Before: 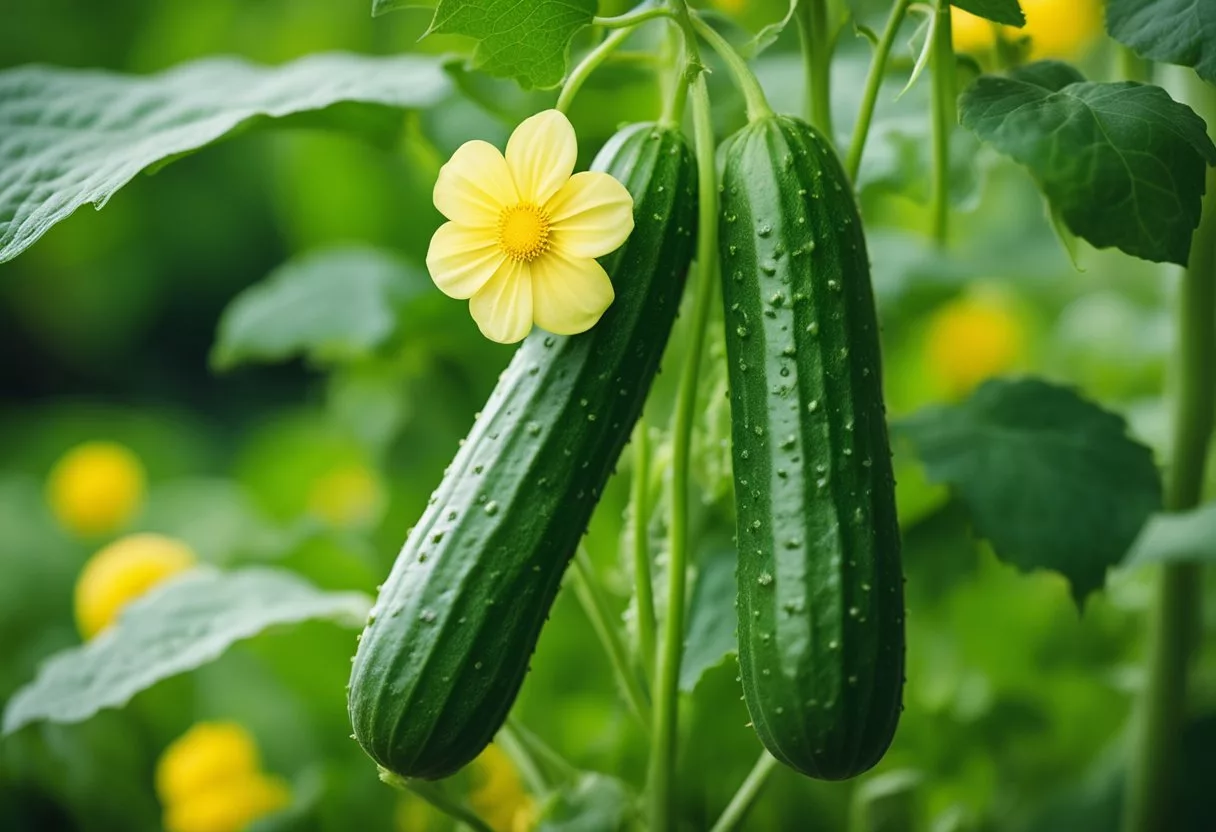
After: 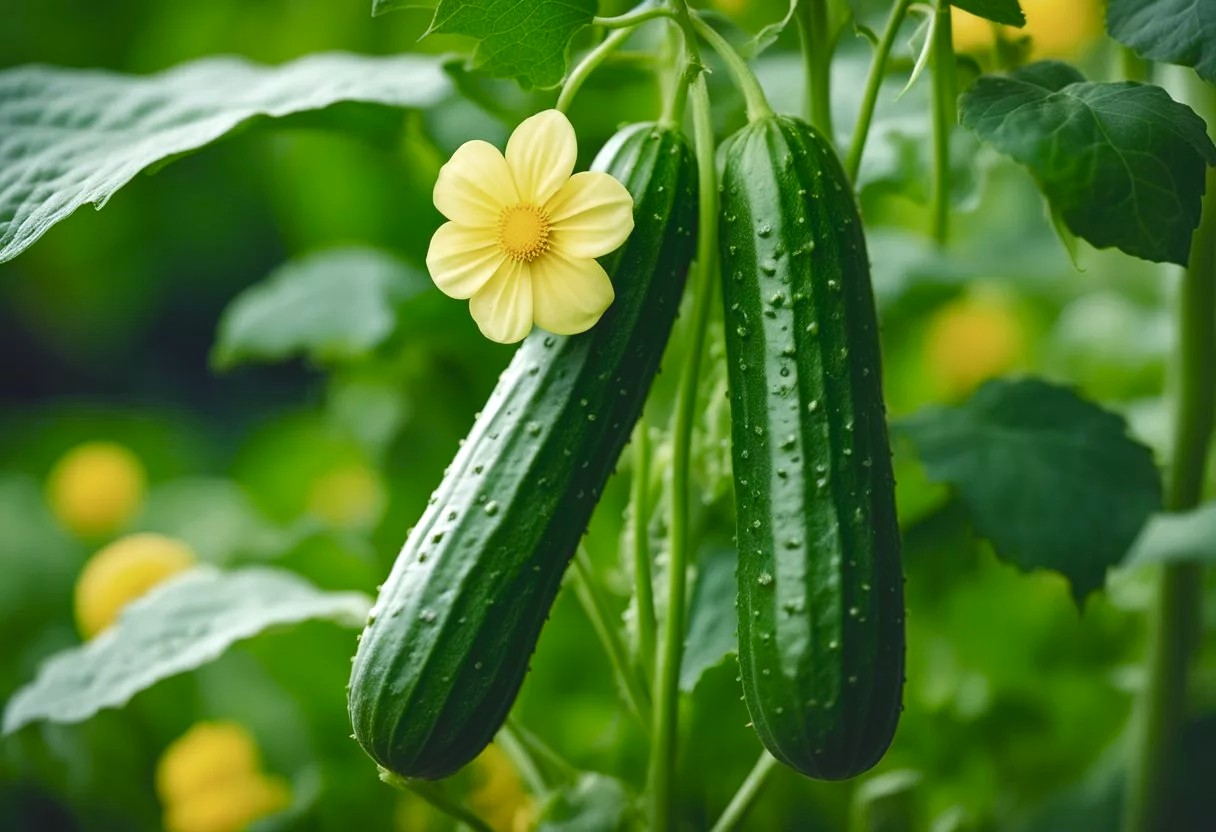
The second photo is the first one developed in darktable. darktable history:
exposure: compensate highlight preservation false
color zones: curves: ch0 [(0, 0.425) (0.143, 0.422) (0.286, 0.42) (0.429, 0.419) (0.571, 0.419) (0.714, 0.42) (0.857, 0.422) (1, 0.425)]
color balance rgb: shadows lift › luminance -21.513%, shadows lift › chroma 8.844%, shadows lift › hue 284.2°, perceptual saturation grading › global saturation 25.687%, perceptual saturation grading › highlights -50.303%, perceptual saturation grading › shadows 30.398%, perceptual brilliance grading › highlights 15.859%, perceptual brilliance grading › shadows -13.822%, global vibrance -24.461%
contrast brightness saturation: contrast -0.101, brightness 0.055, saturation 0.08
shadows and highlights: shadows 35.73, highlights -35, soften with gaussian
